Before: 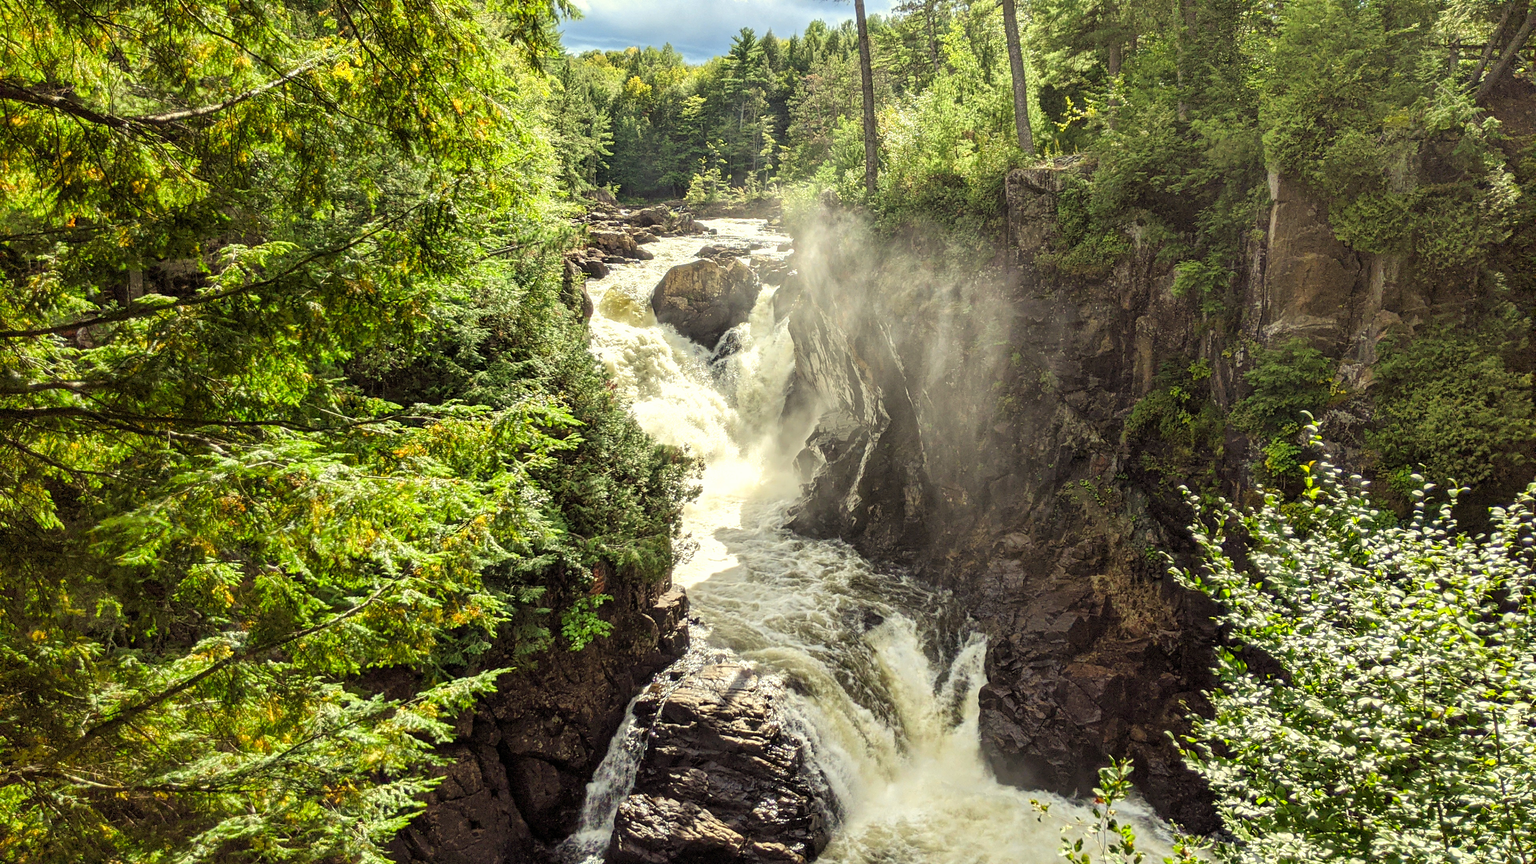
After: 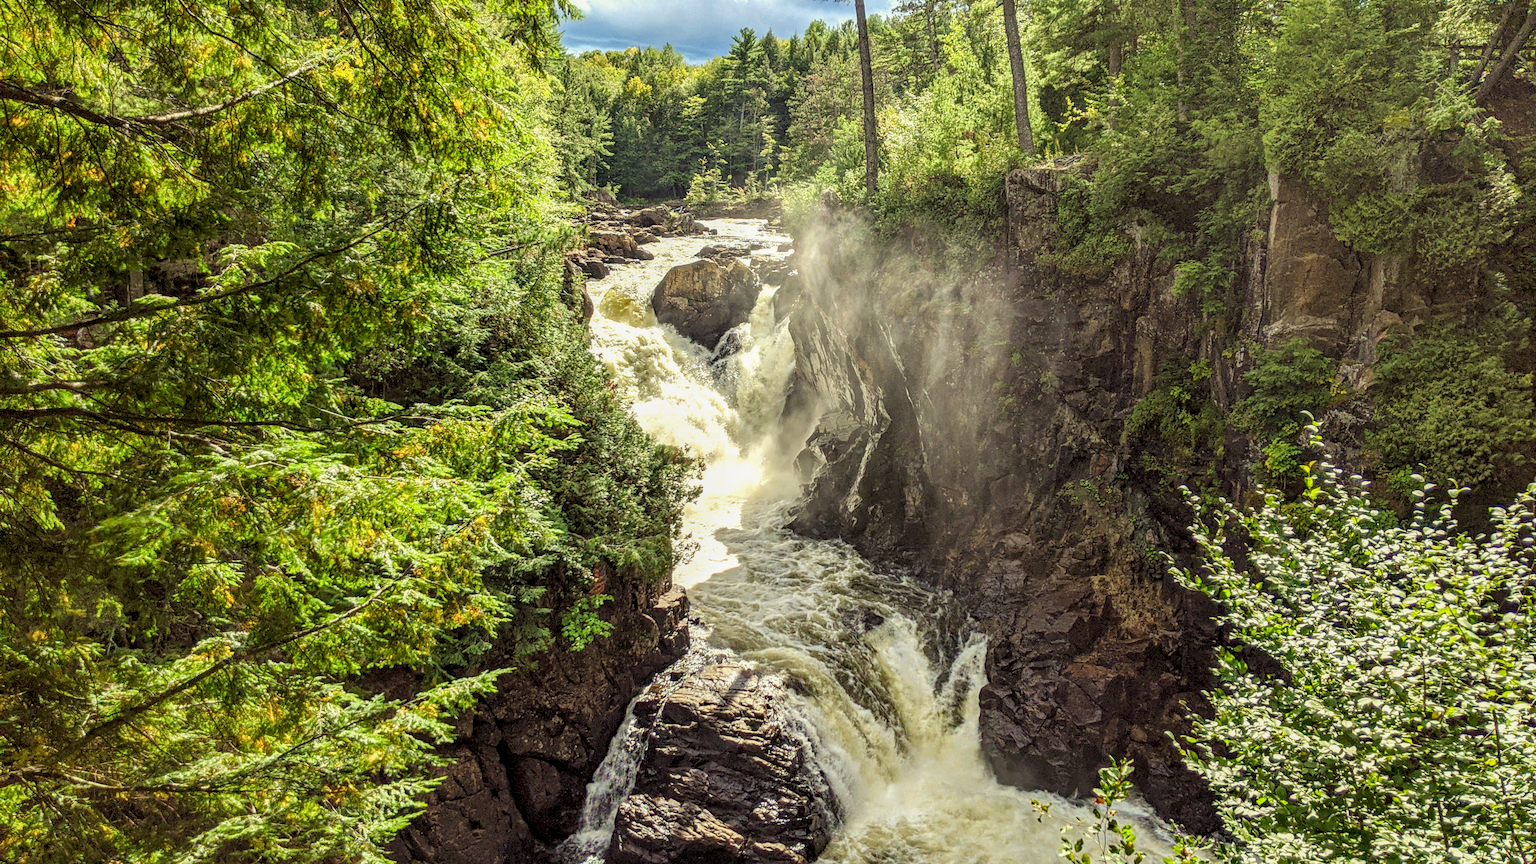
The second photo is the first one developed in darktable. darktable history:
color balance rgb: contrast -10%
haze removal: strength 0.29, distance 0.25, compatibility mode true, adaptive false
local contrast: detail 130%
